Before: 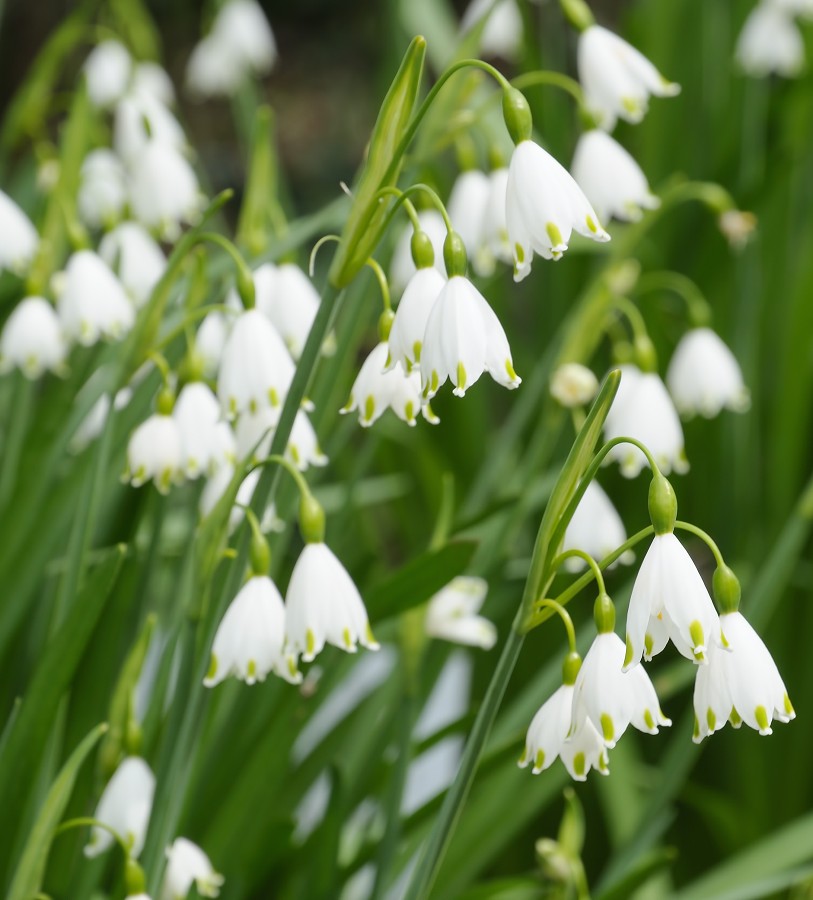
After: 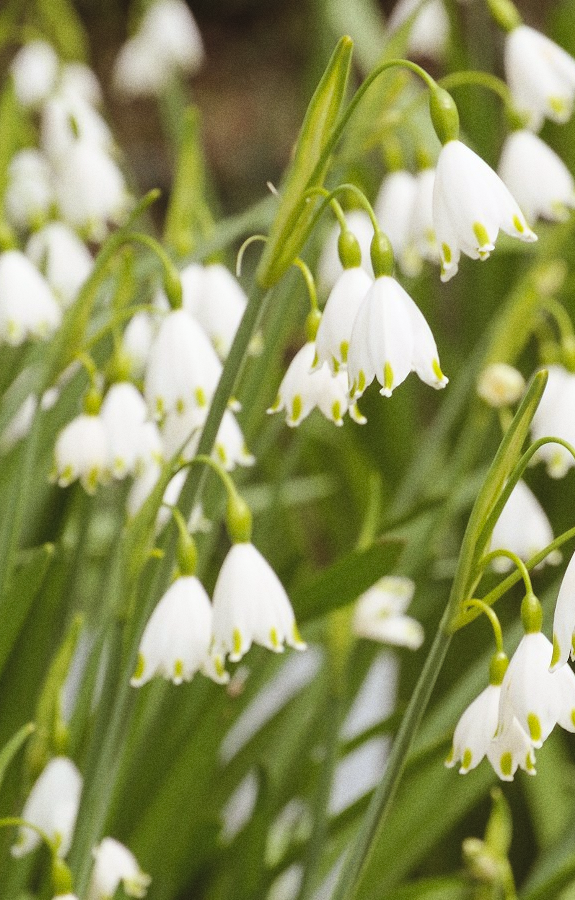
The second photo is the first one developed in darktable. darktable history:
crop and rotate: left 9.061%, right 20.142%
exposure: compensate highlight preservation false
rgb levels: mode RGB, independent channels, levels [[0, 0.5, 1], [0, 0.521, 1], [0, 0.536, 1]]
grain: coarseness 0.09 ISO
contrast brightness saturation: brightness 0.15
white balance: emerald 1
